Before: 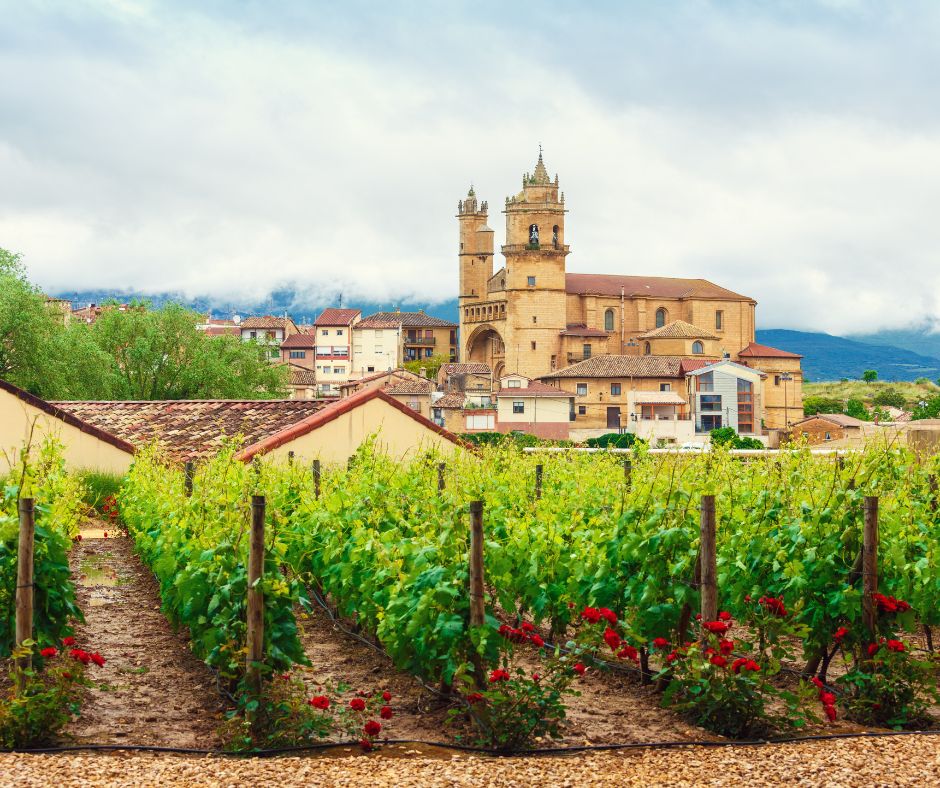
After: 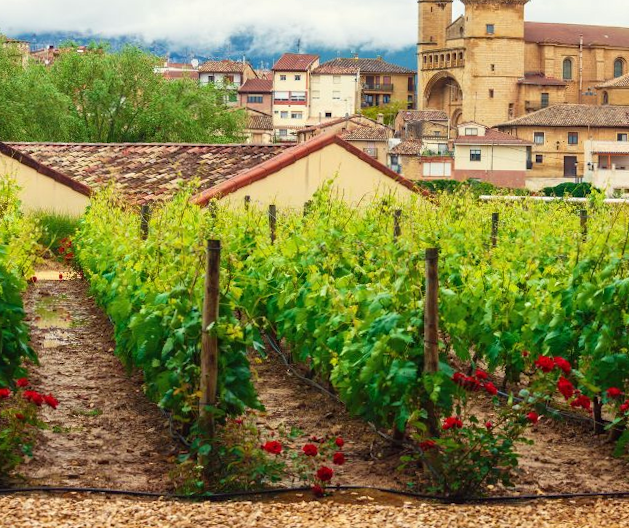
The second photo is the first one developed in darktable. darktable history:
crop and rotate: angle -0.82°, left 3.85%, top 31.828%, right 27.992%
base curve: curves: ch0 [(0, 0) (0.303, 0.277) (1, 1)]
